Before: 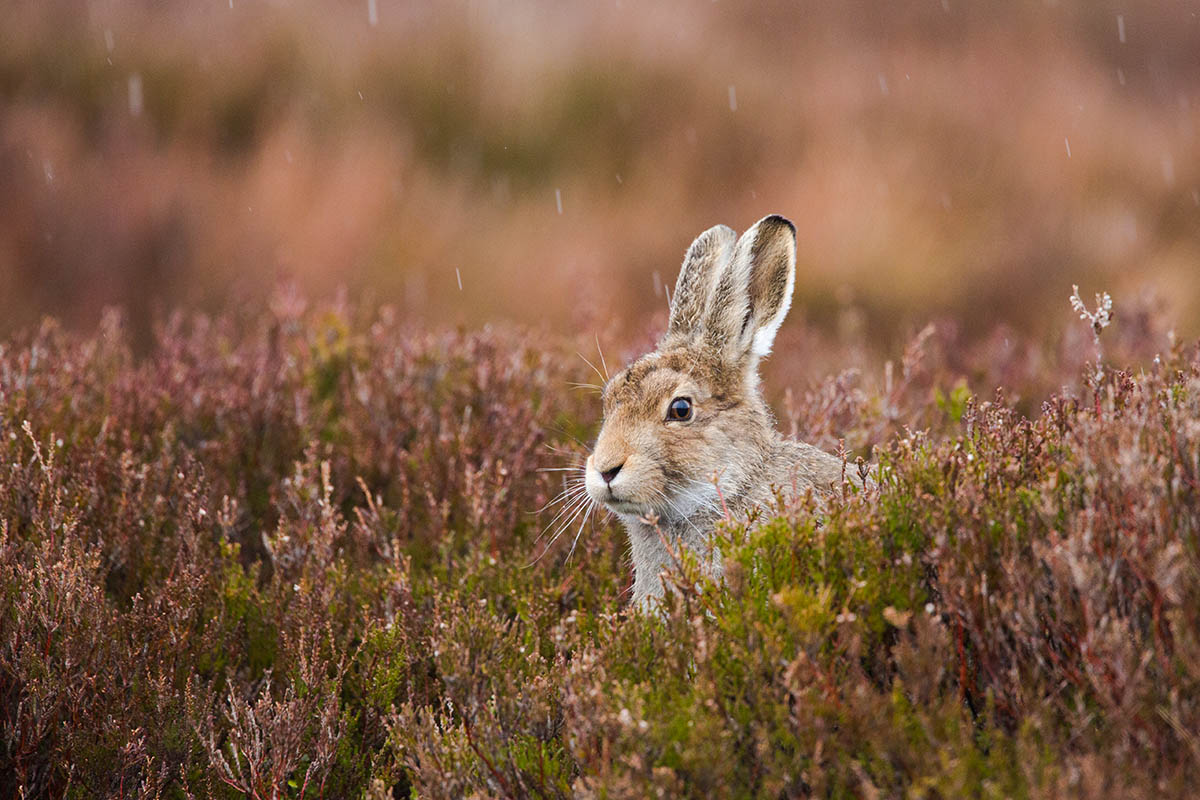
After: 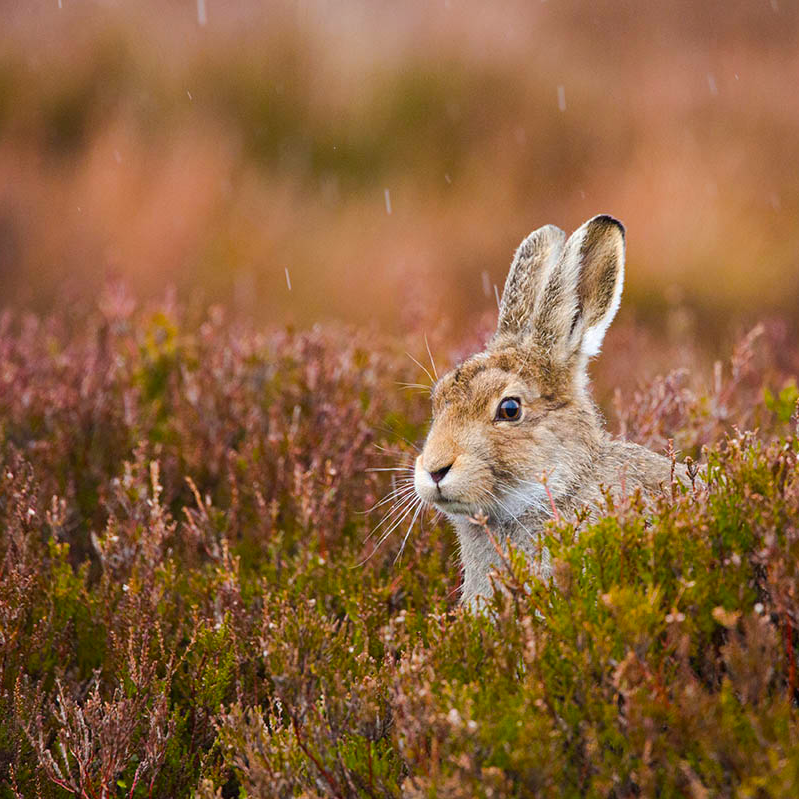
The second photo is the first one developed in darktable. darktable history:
crop and rotate: left 14.292%, right 19.041%
color balance rgb: perceptual saturation grading › global saturation 20%, global vibrance 20%
